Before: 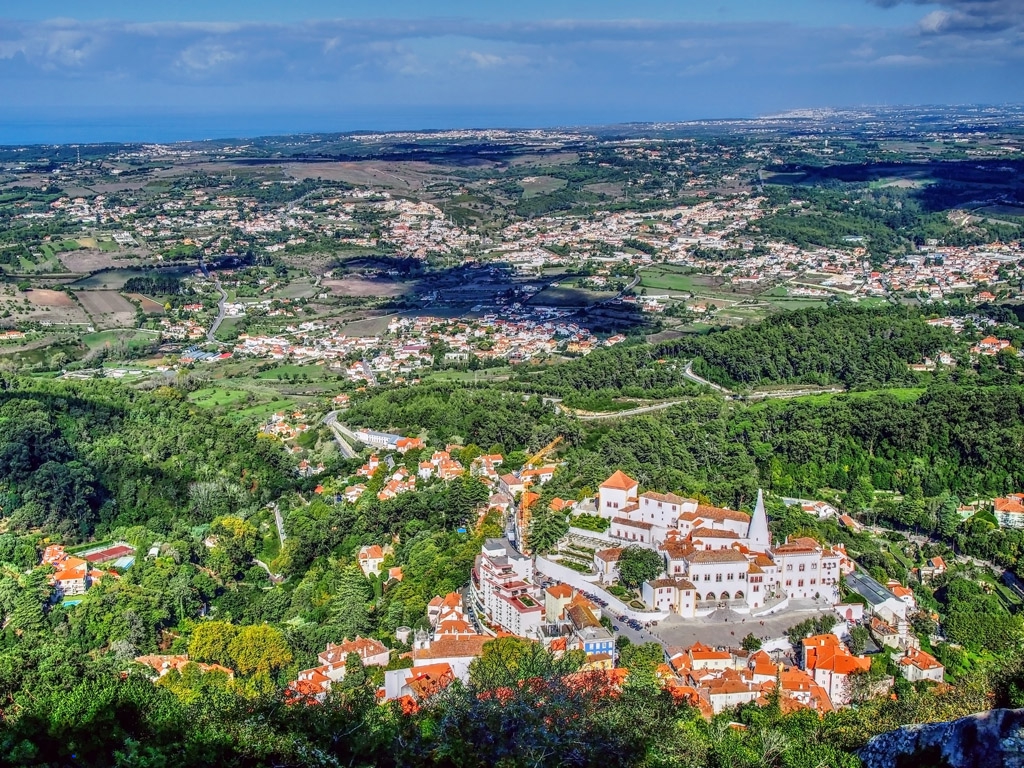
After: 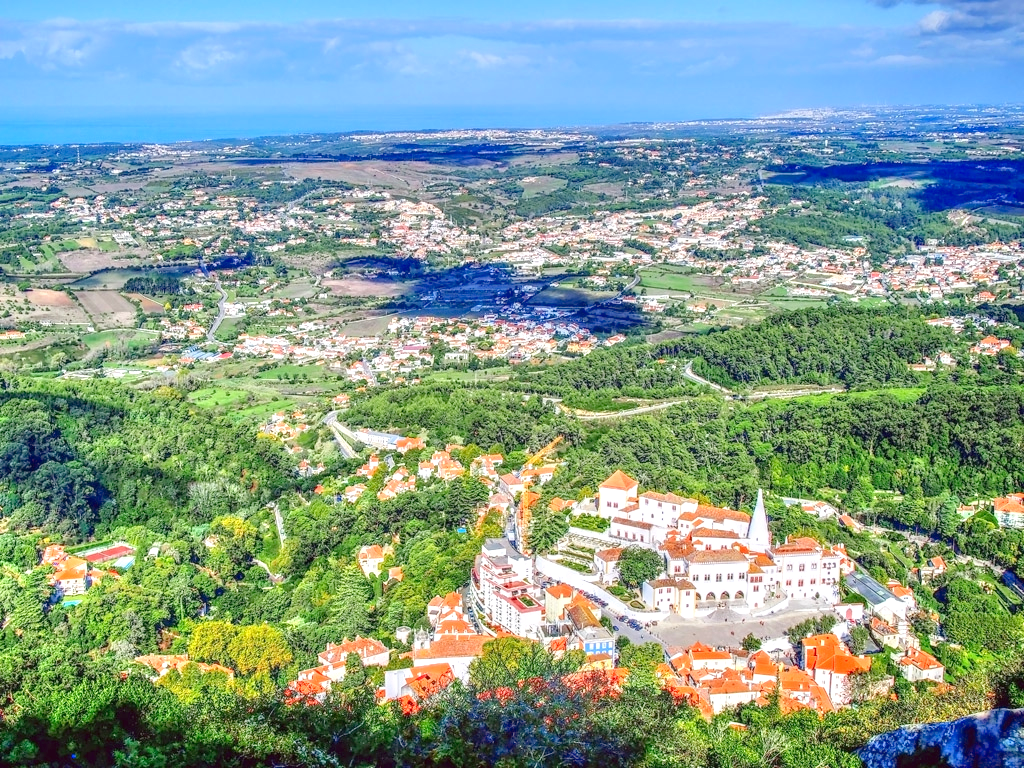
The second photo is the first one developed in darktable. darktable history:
exposure: black level correction 0, exposure 0.5 EV, compensate highlight preservation false
levels: levels [0, 0.43, 0.984]
